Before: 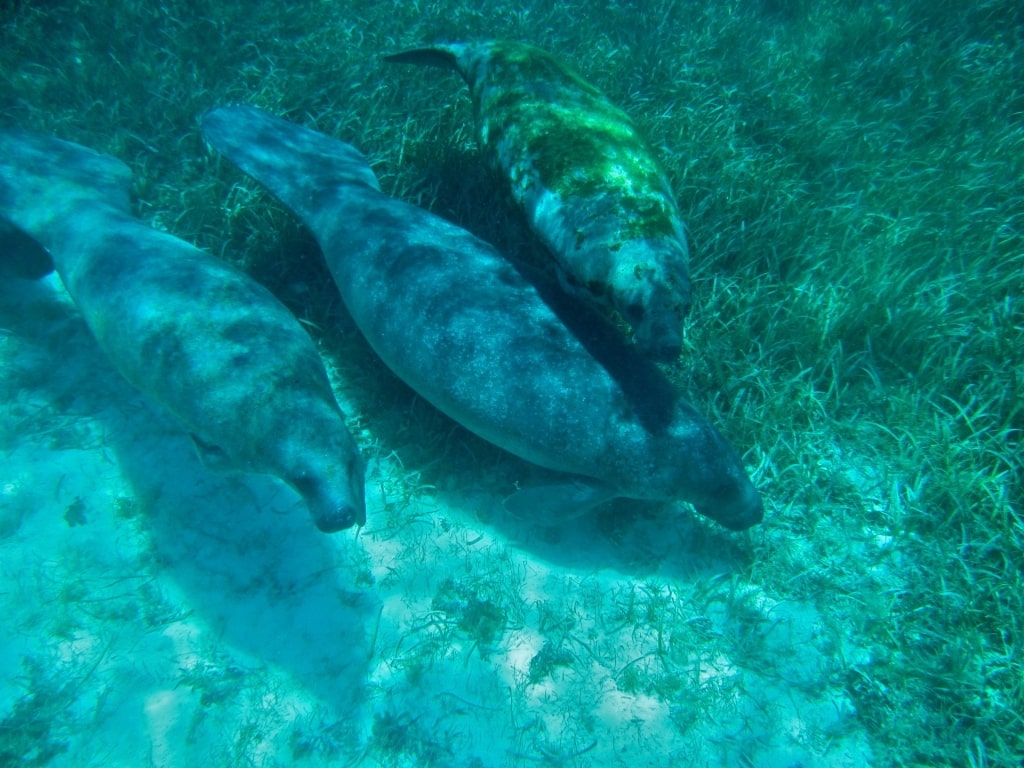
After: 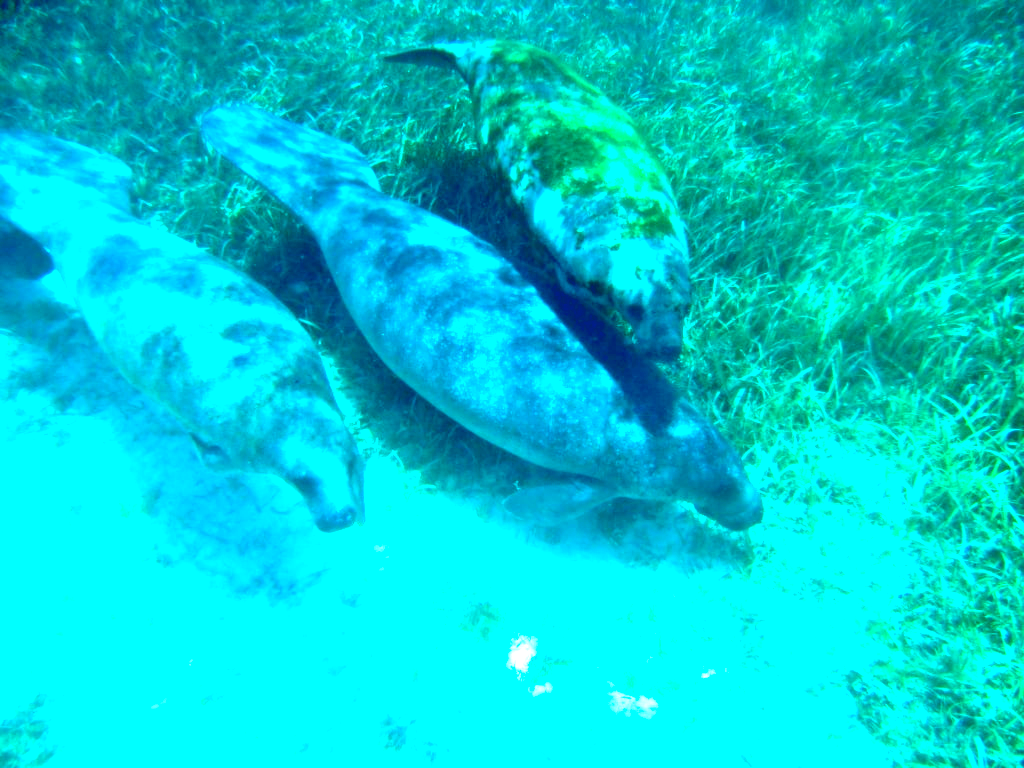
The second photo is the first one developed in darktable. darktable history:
exposure: black level correction 0.016, exposure 1.795 EV, compensate highlight preservation false
contrast brightness saturation: brightness -0.024, saturation 0.365
